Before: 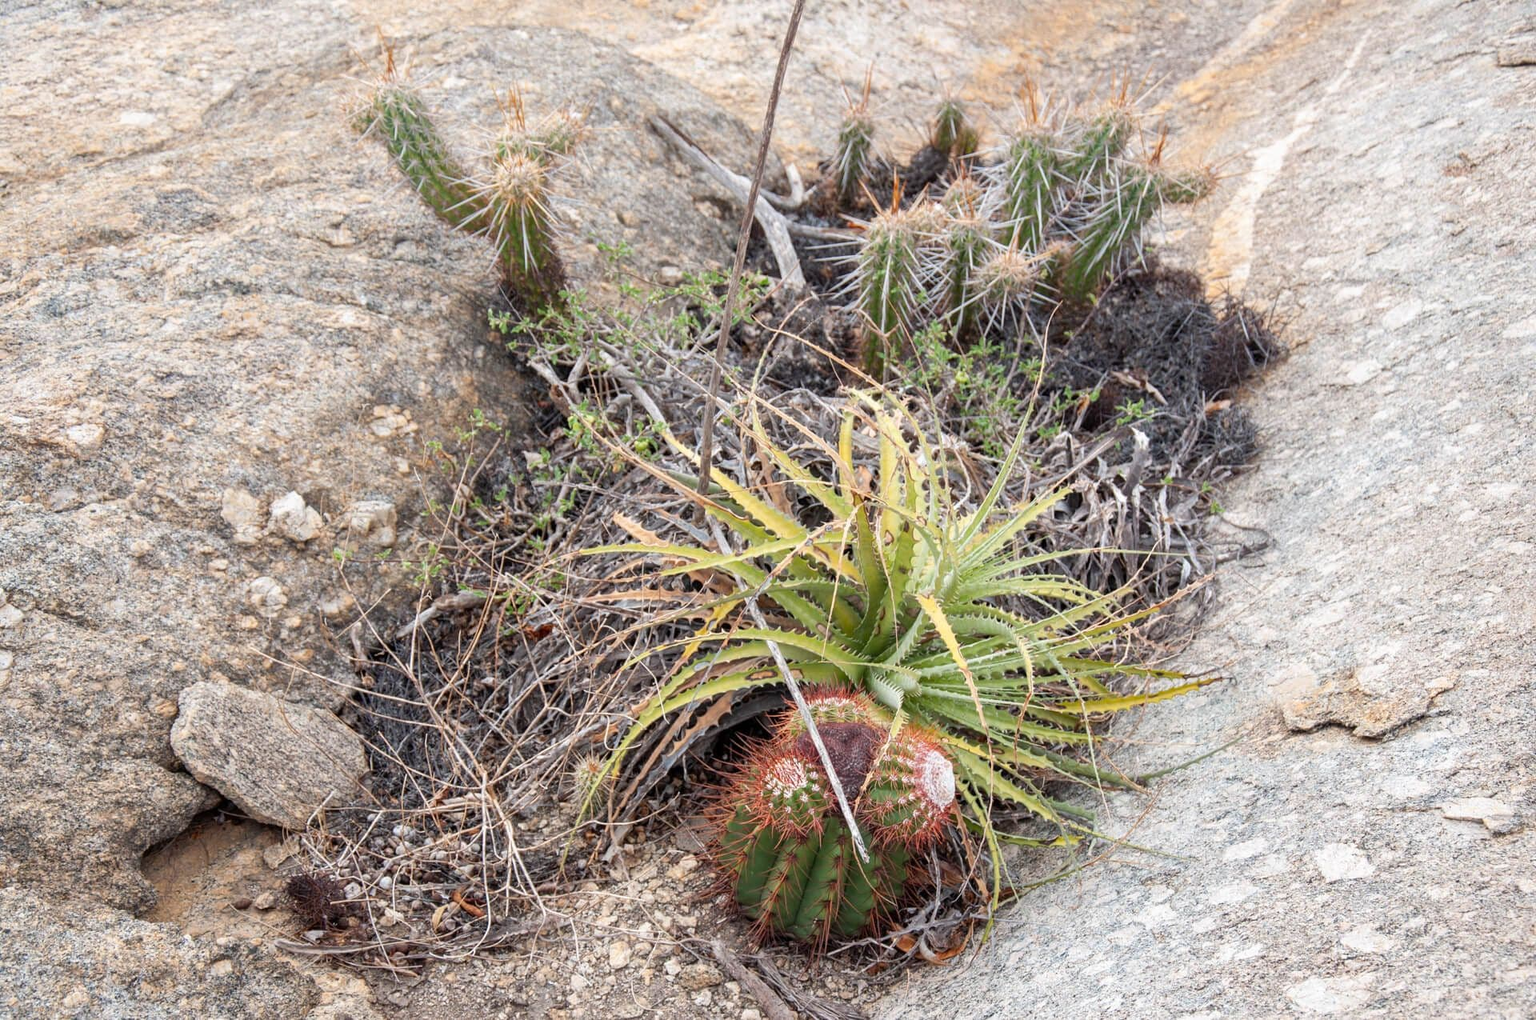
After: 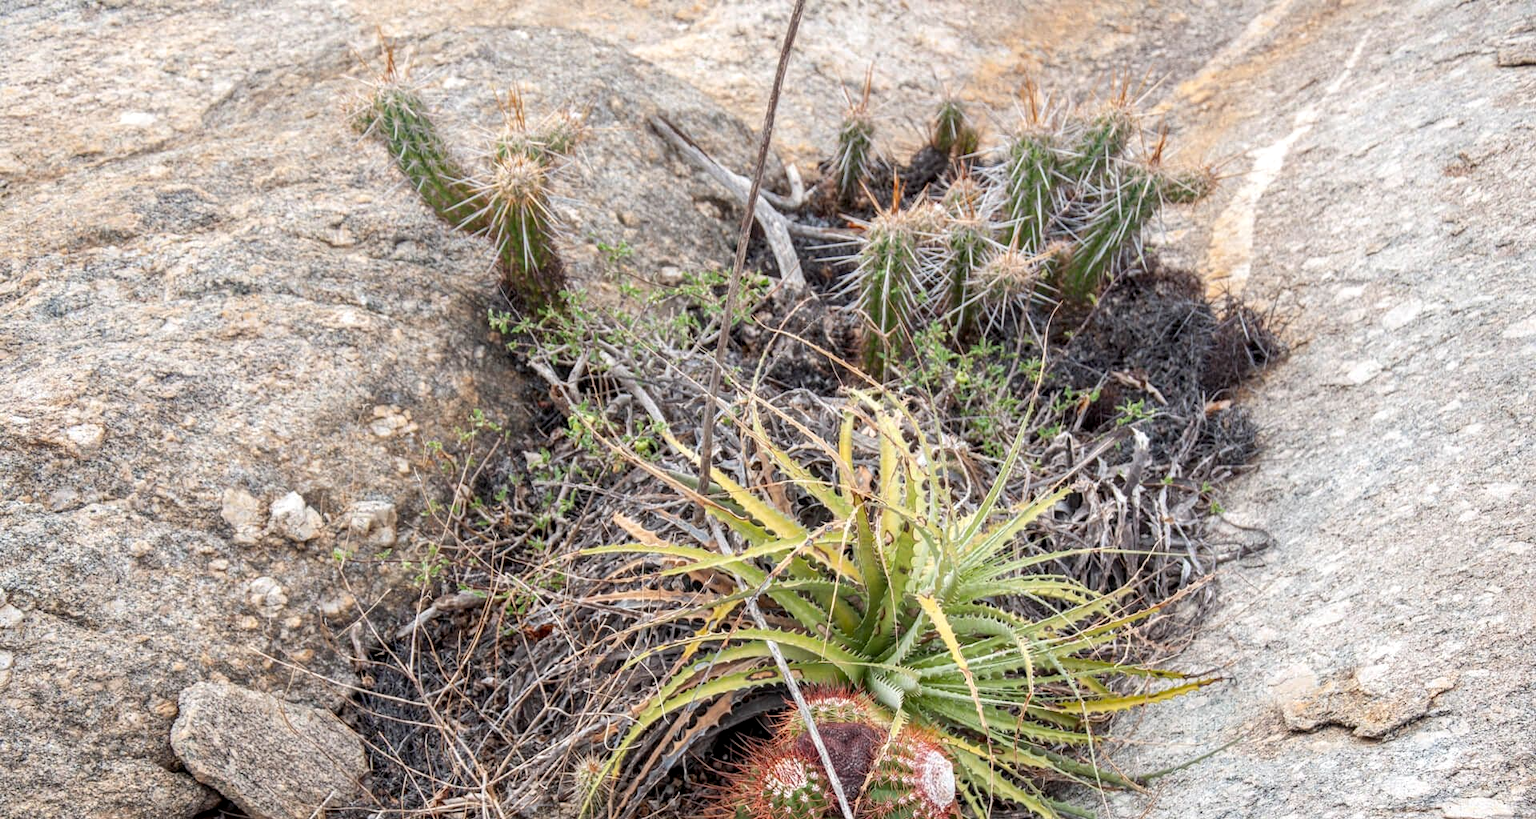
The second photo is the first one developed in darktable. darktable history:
crop: bottom 19.644%
local contrast: on, module defaults
